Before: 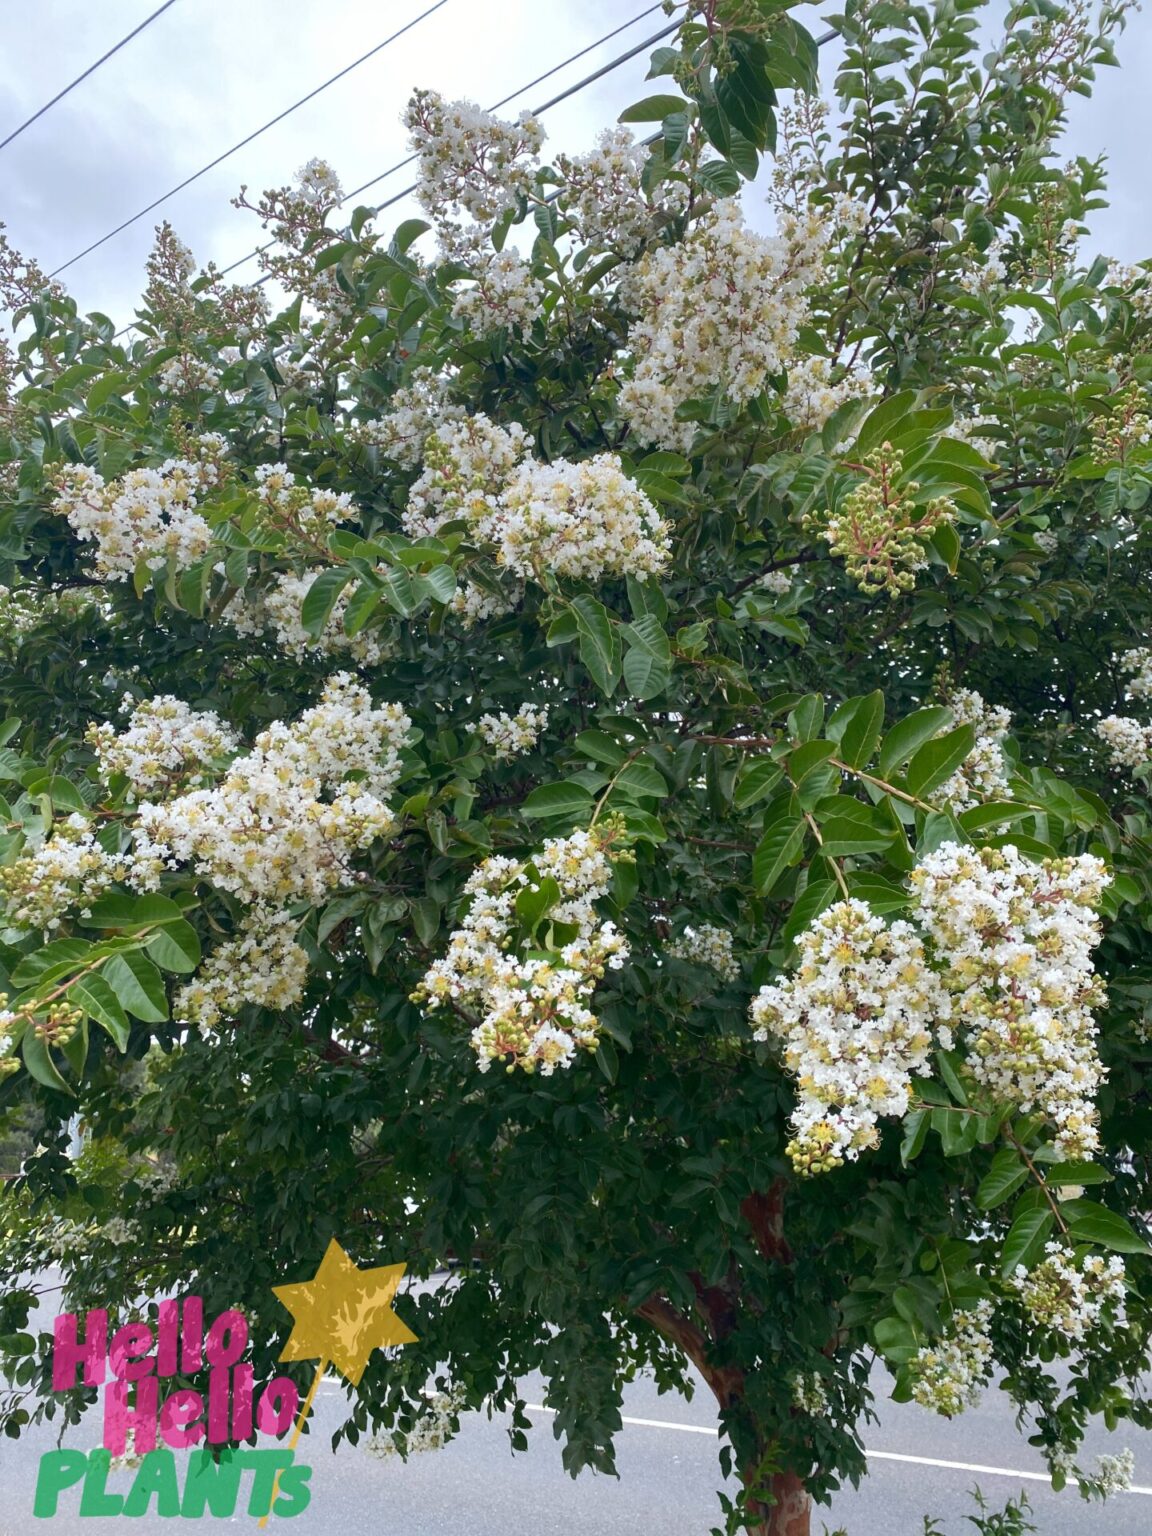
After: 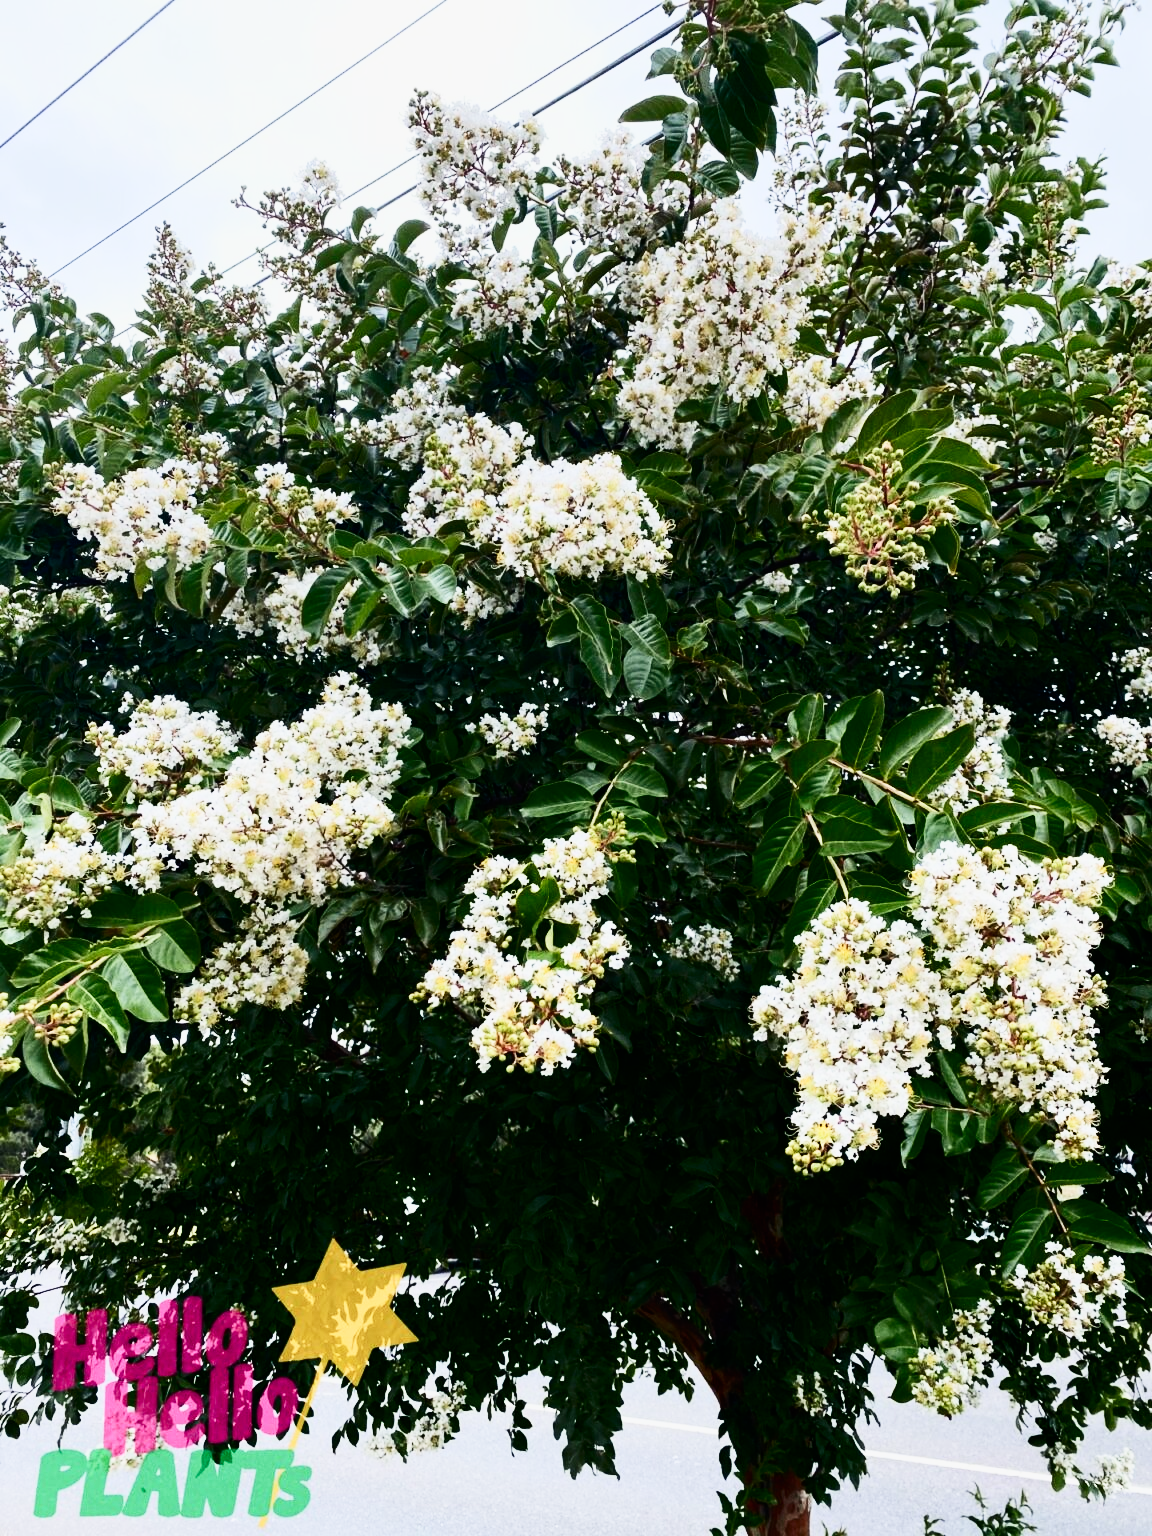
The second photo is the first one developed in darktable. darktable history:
contrast brightness saturation: contrast 0.39, brightness 0.1
sigmoid: contrast 1.81, skew -0.21, preserve hue 0%, red attenuation 0.1, red rotation 0.035, green attenuation 0.1, green rotation -0.017, blue attenuation 0.15, blue rotation -0.052, base primaries Rec2020
